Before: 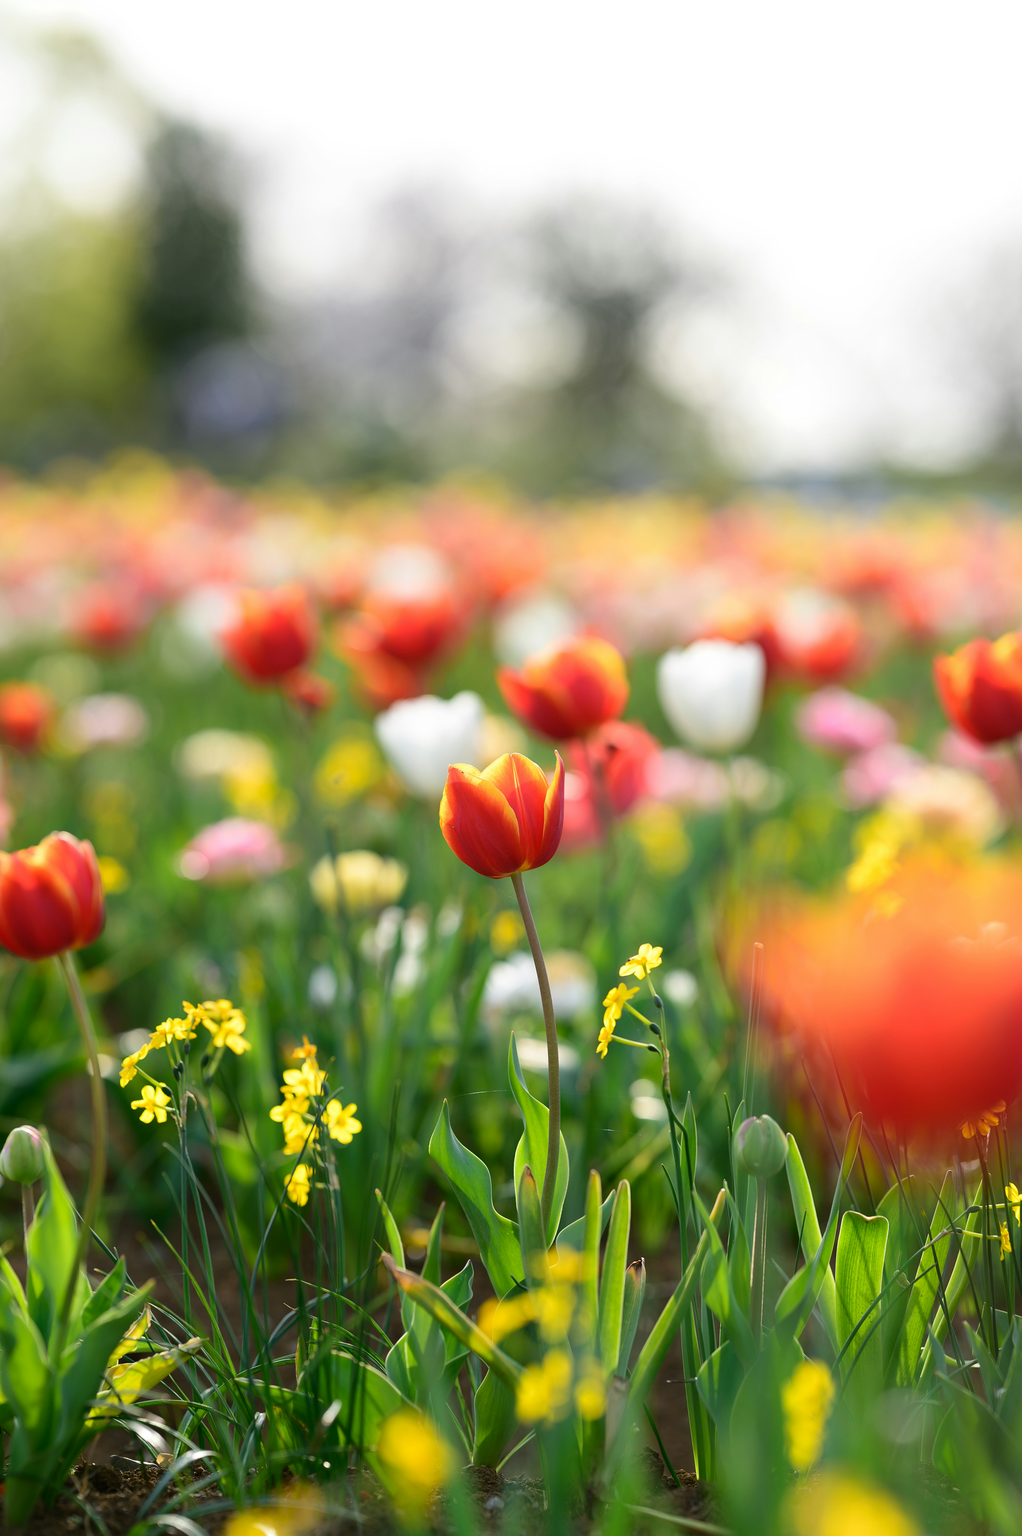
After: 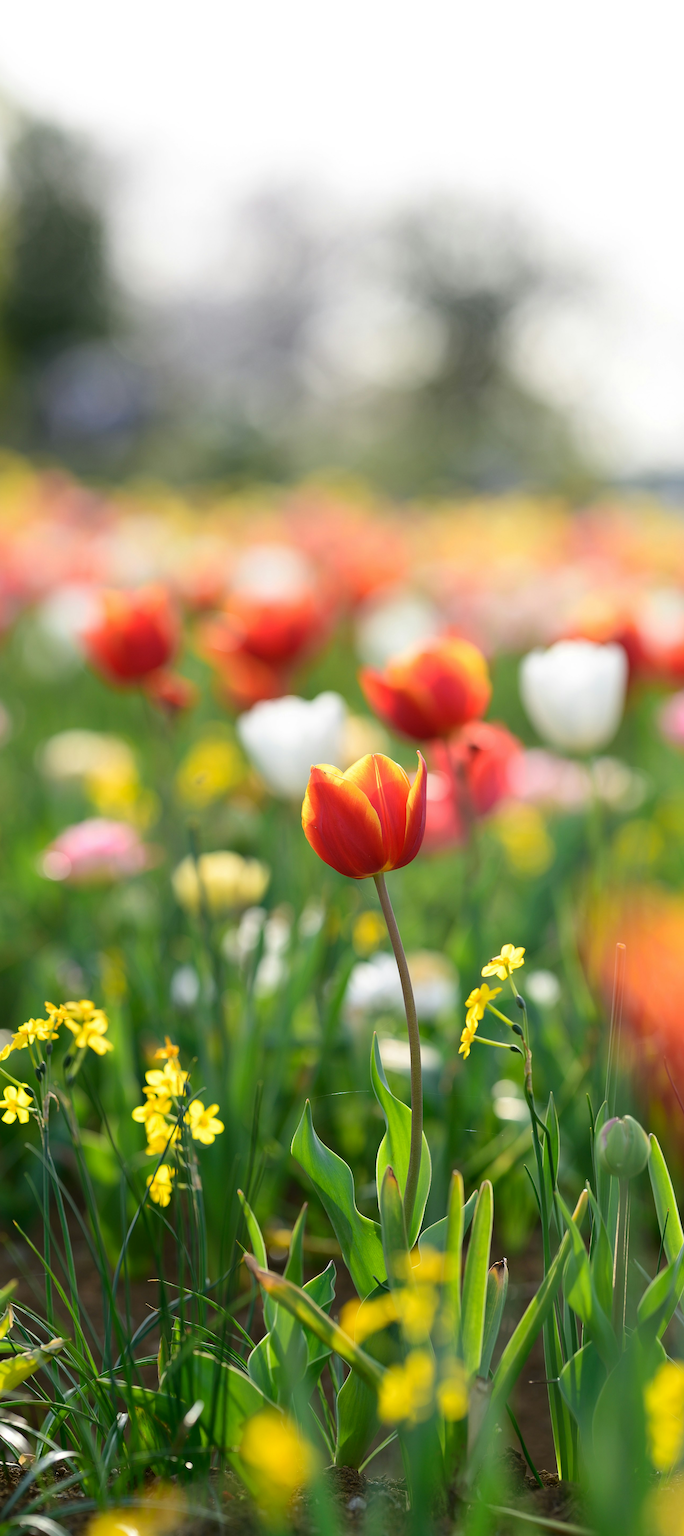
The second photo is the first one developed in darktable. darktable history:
crop and rotate: left 13.532%, right 19.514%
